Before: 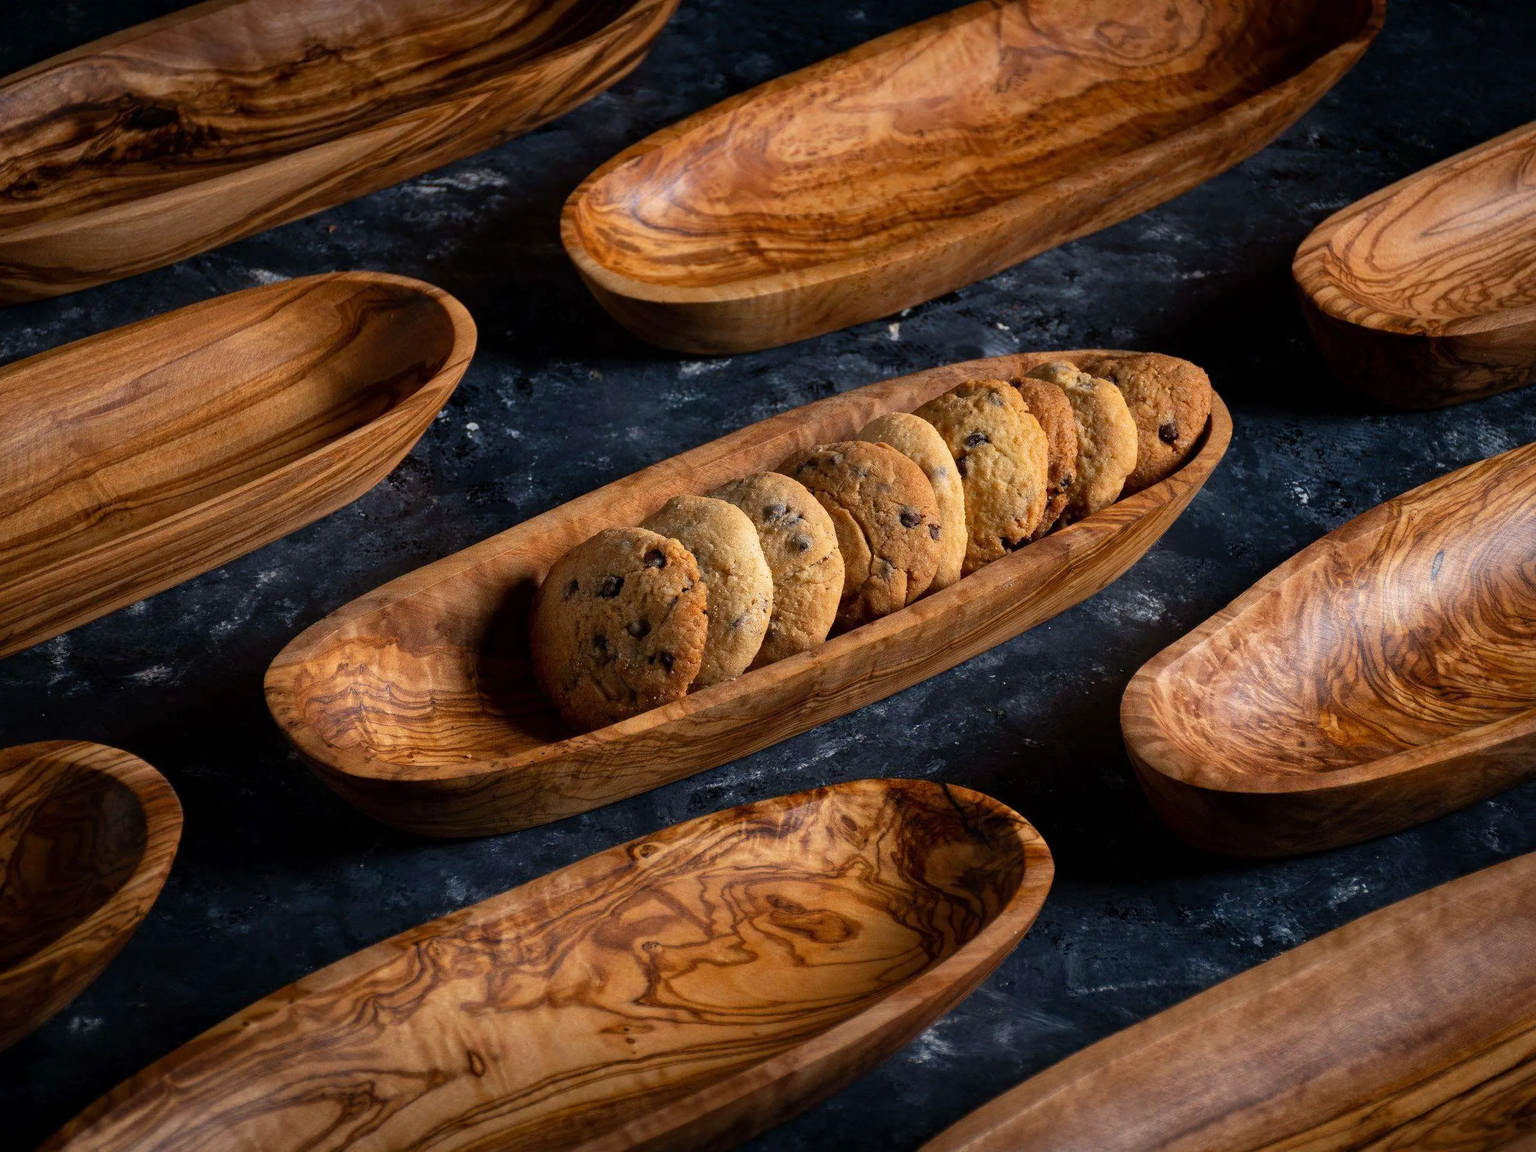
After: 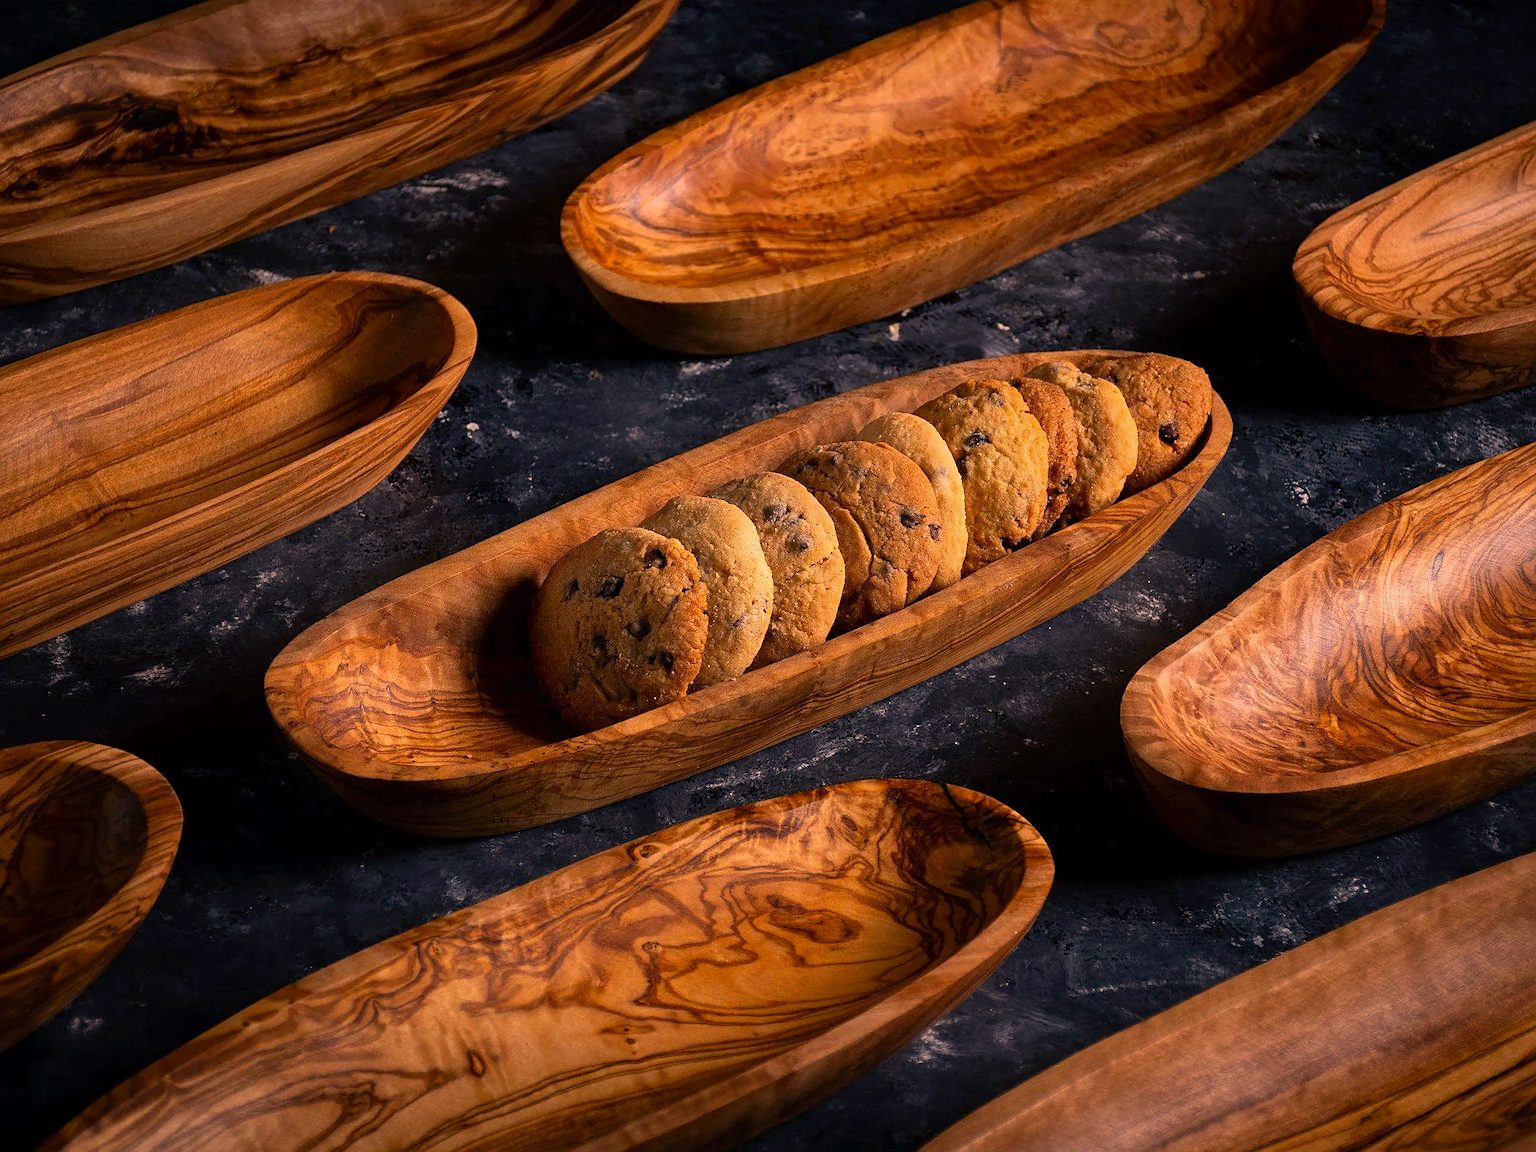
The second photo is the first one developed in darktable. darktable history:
sharpen: on, module defaults
color correction: highlights a* 21.88, highlights b* 22.25
